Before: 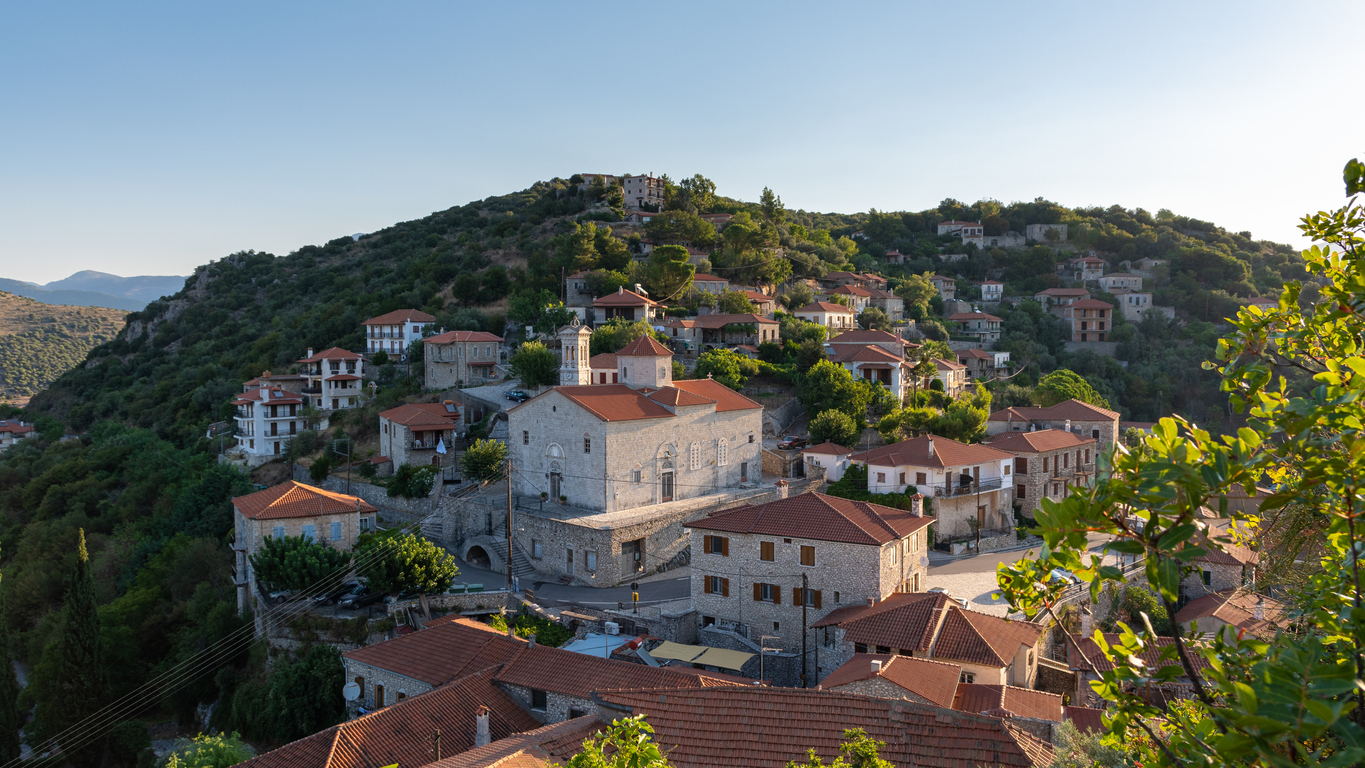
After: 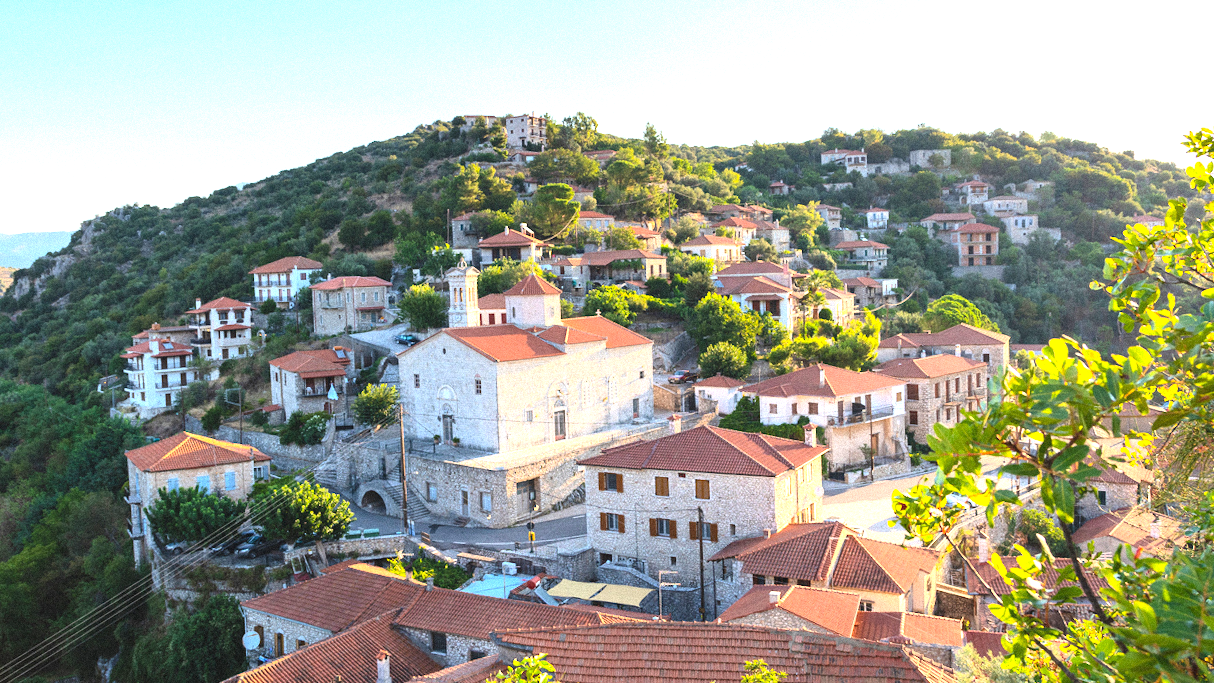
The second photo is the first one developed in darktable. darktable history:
crop and rotate: angle 1.96°, left 5.673%, top 5.673%
grain: mid-tones bias 0%
exposure: black level correction -0.002, exposure 1.35 EV, compensate highlight preservation false
contrast brightness saturation: contrast 0.2, brightness 0.16, saturation 0.22
